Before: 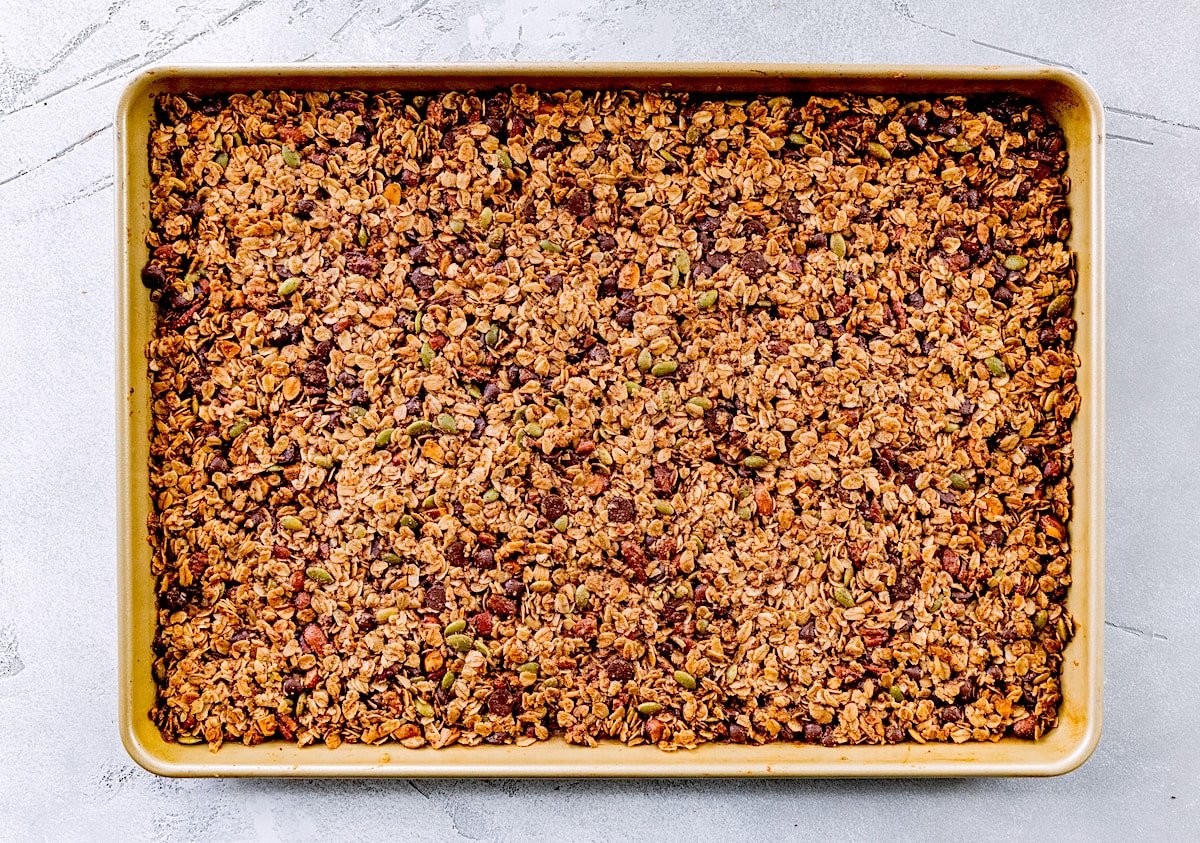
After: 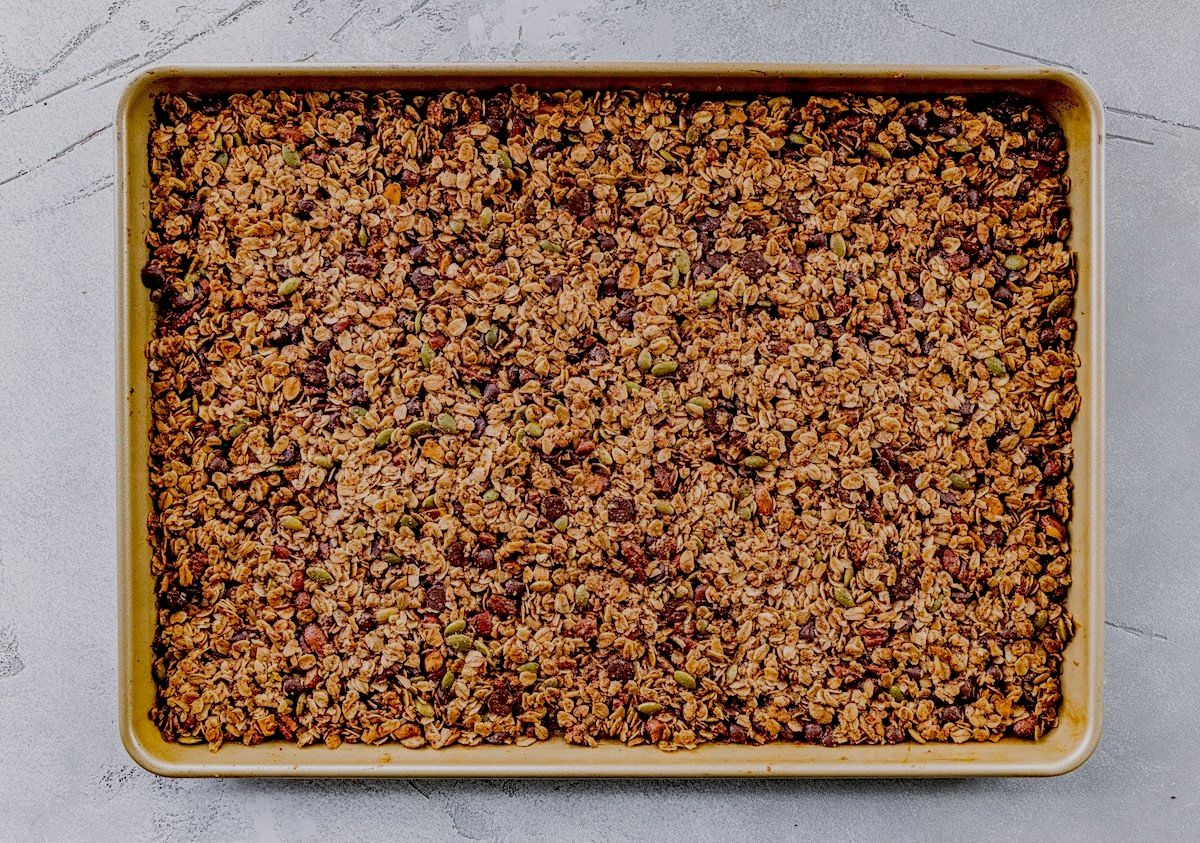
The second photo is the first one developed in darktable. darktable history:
exposure: black level correction 0, exposure -0.682 EV, compensate highlight preservation false
local contrast: on, module defaults
